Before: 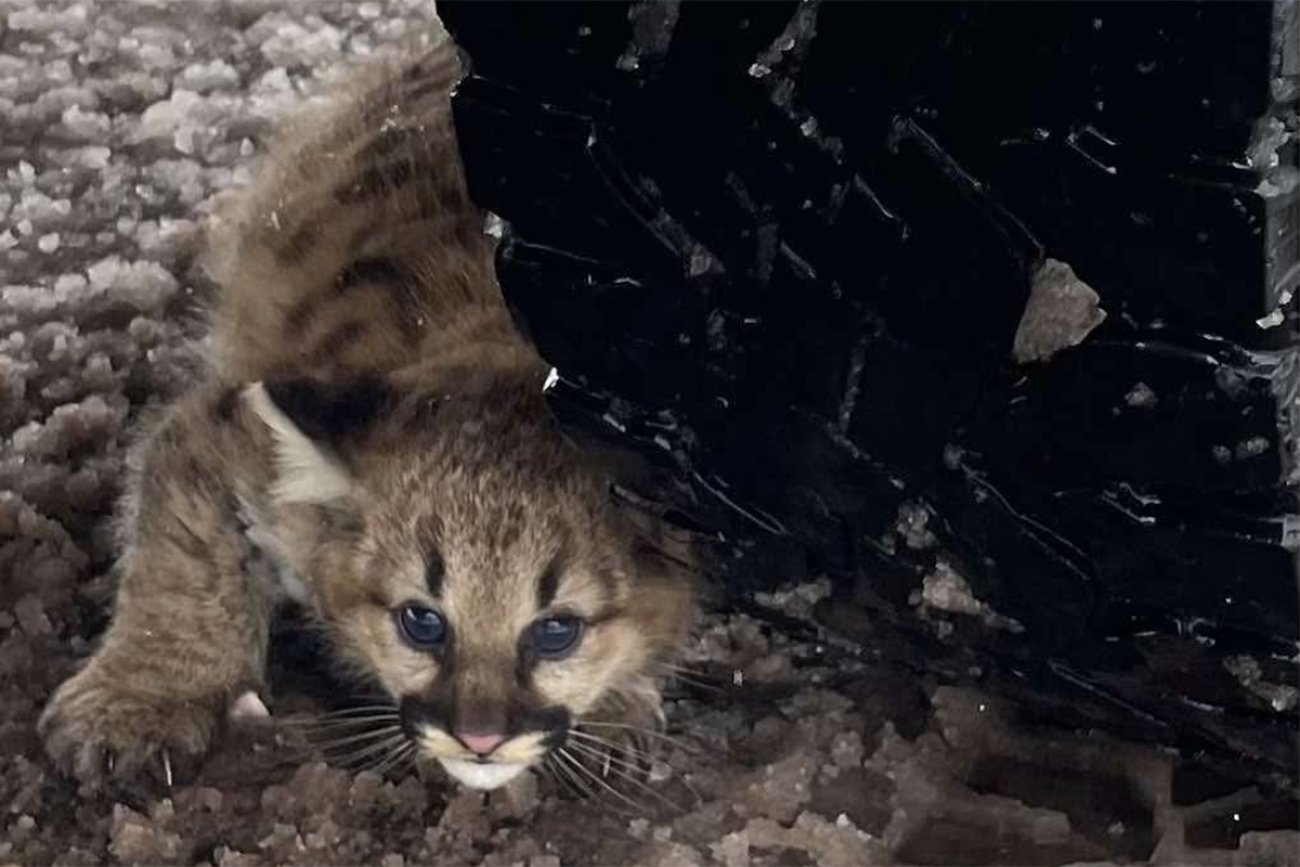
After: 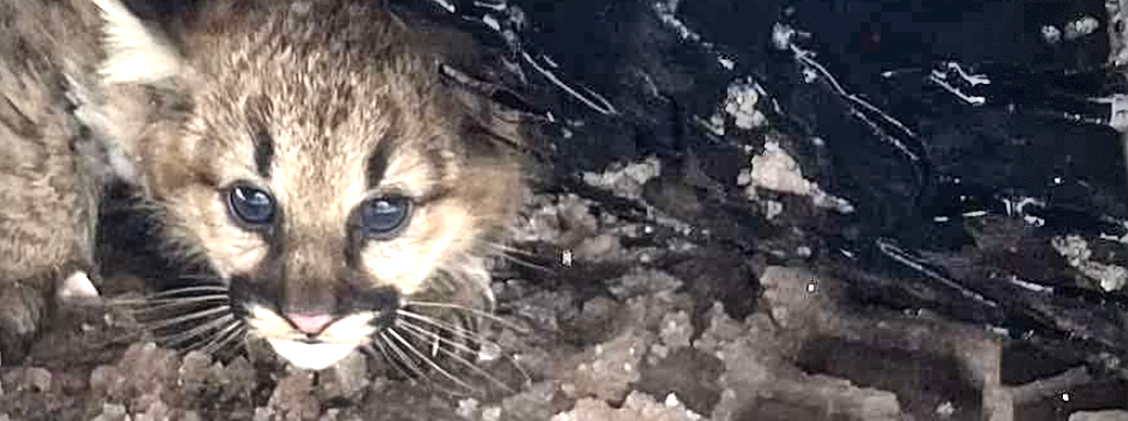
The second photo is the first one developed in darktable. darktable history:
crop and rotate: left 13.23%, top 48.538%, bottom 2.856%
exposure: black level correction 0, exposure 1.456 EV, compensate exposure bias true, compensate highlight preservation false
contrast brightness saturation: contrast 0.11, saturation -0.161
vignetting: dithering 8-bit output
sharpen: on, module defaults
local contrast: detail 109%
shadows and highlights: shadows 59.68, soften with gaussian
